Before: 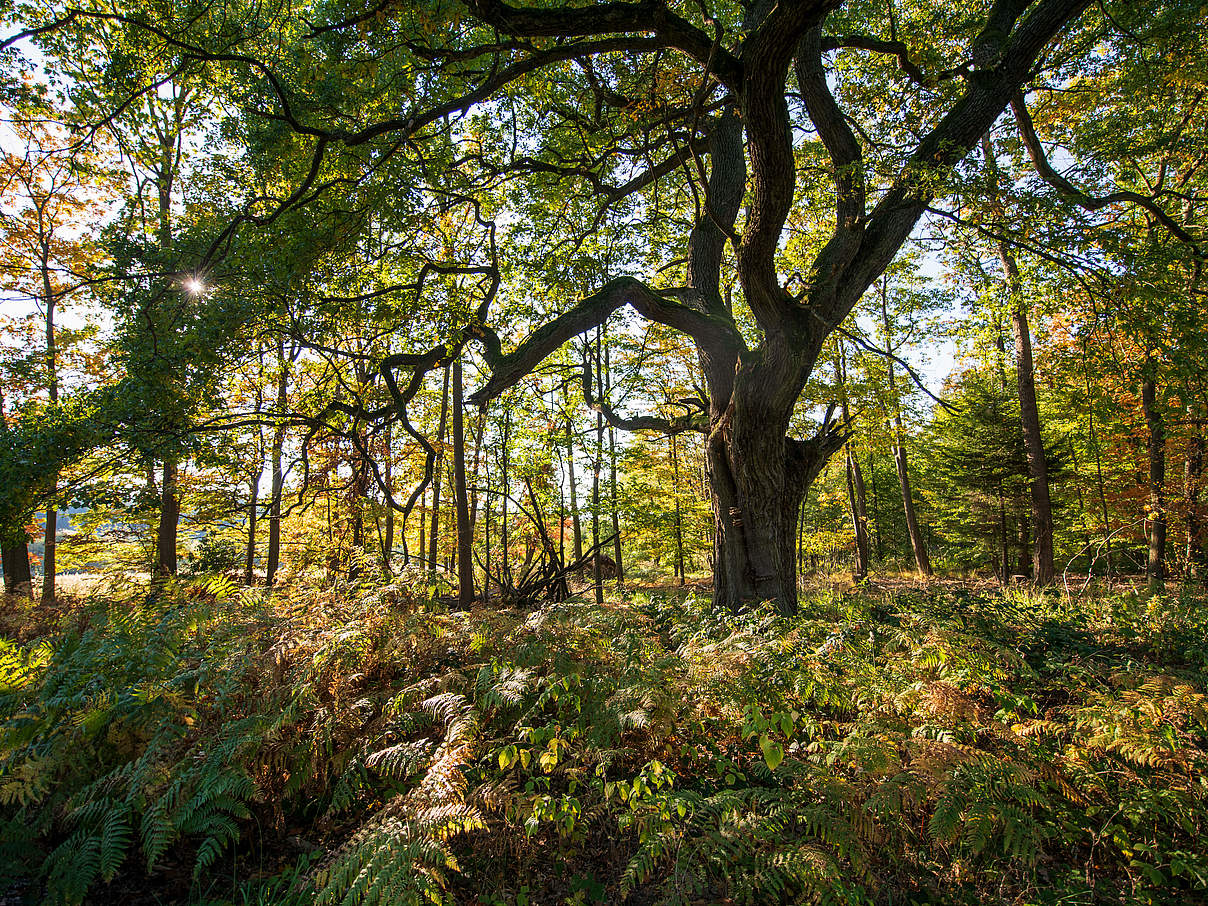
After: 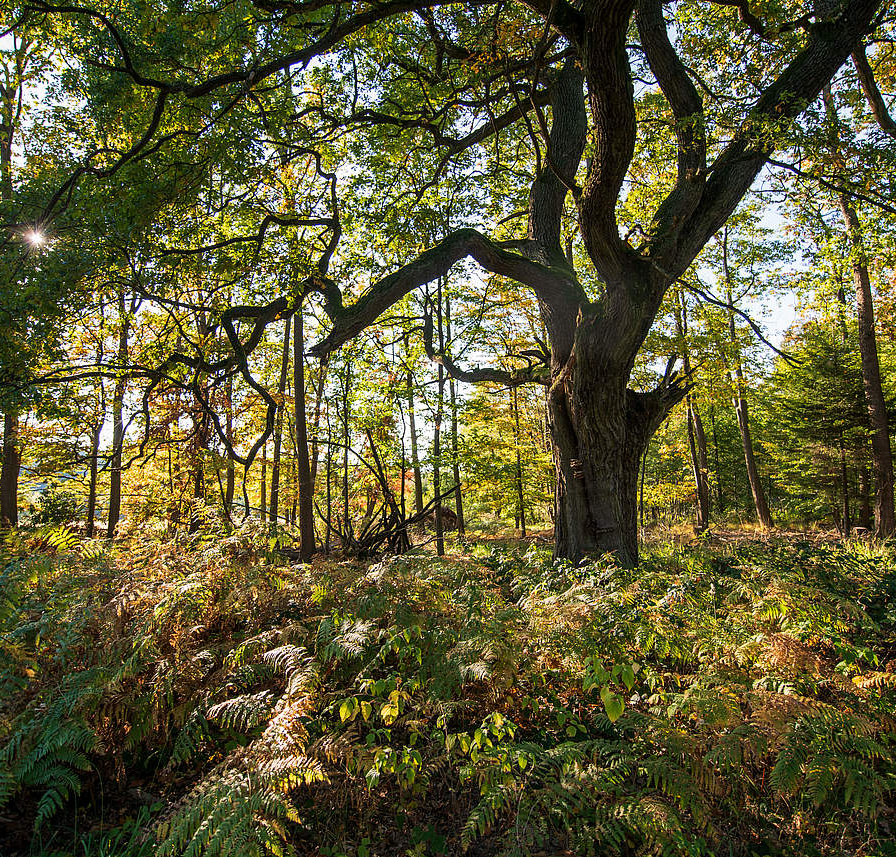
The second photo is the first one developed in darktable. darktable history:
crop and rotate: left 13.195%, top 5.399%, right 12.605%
